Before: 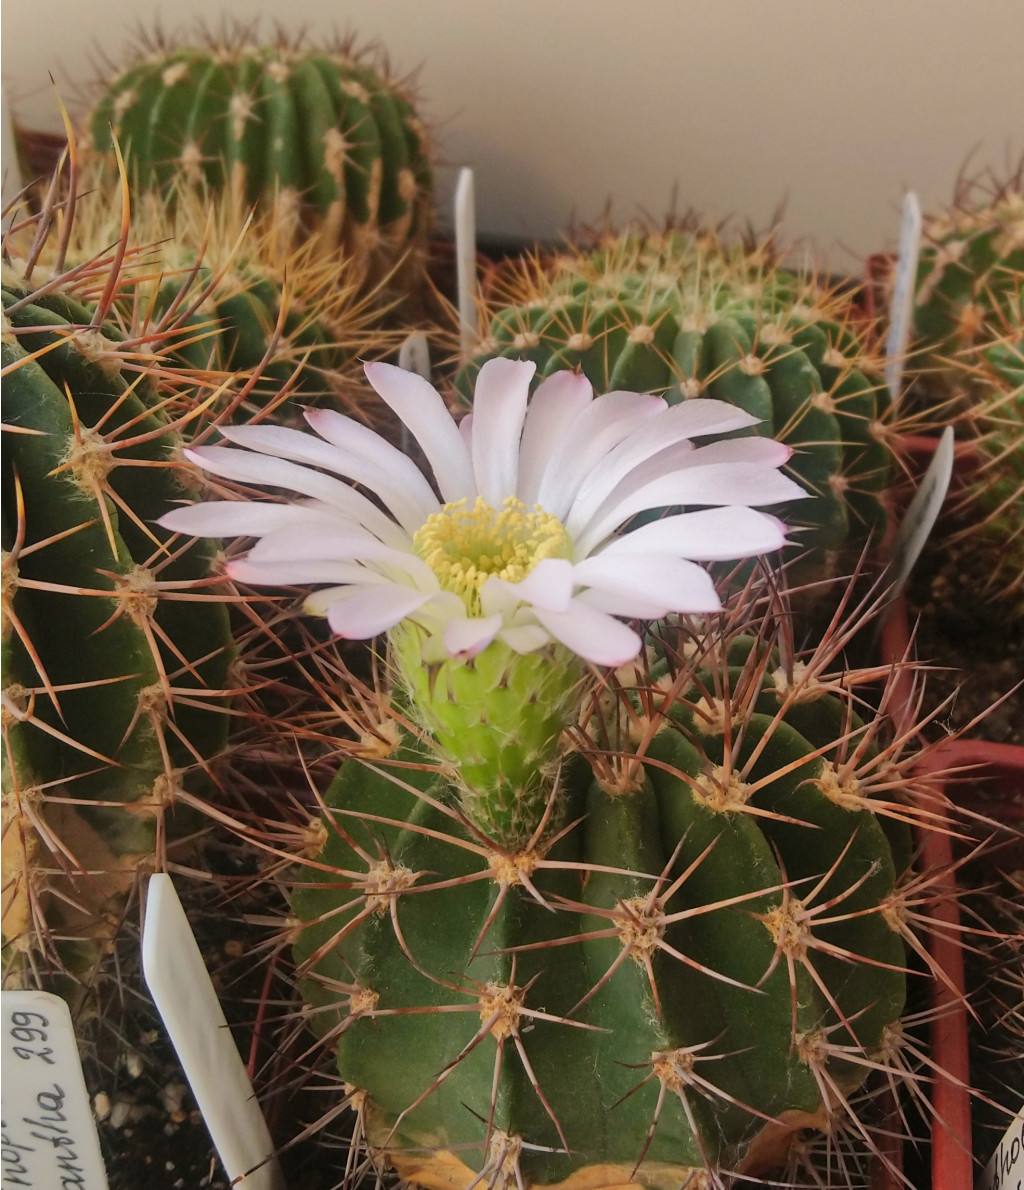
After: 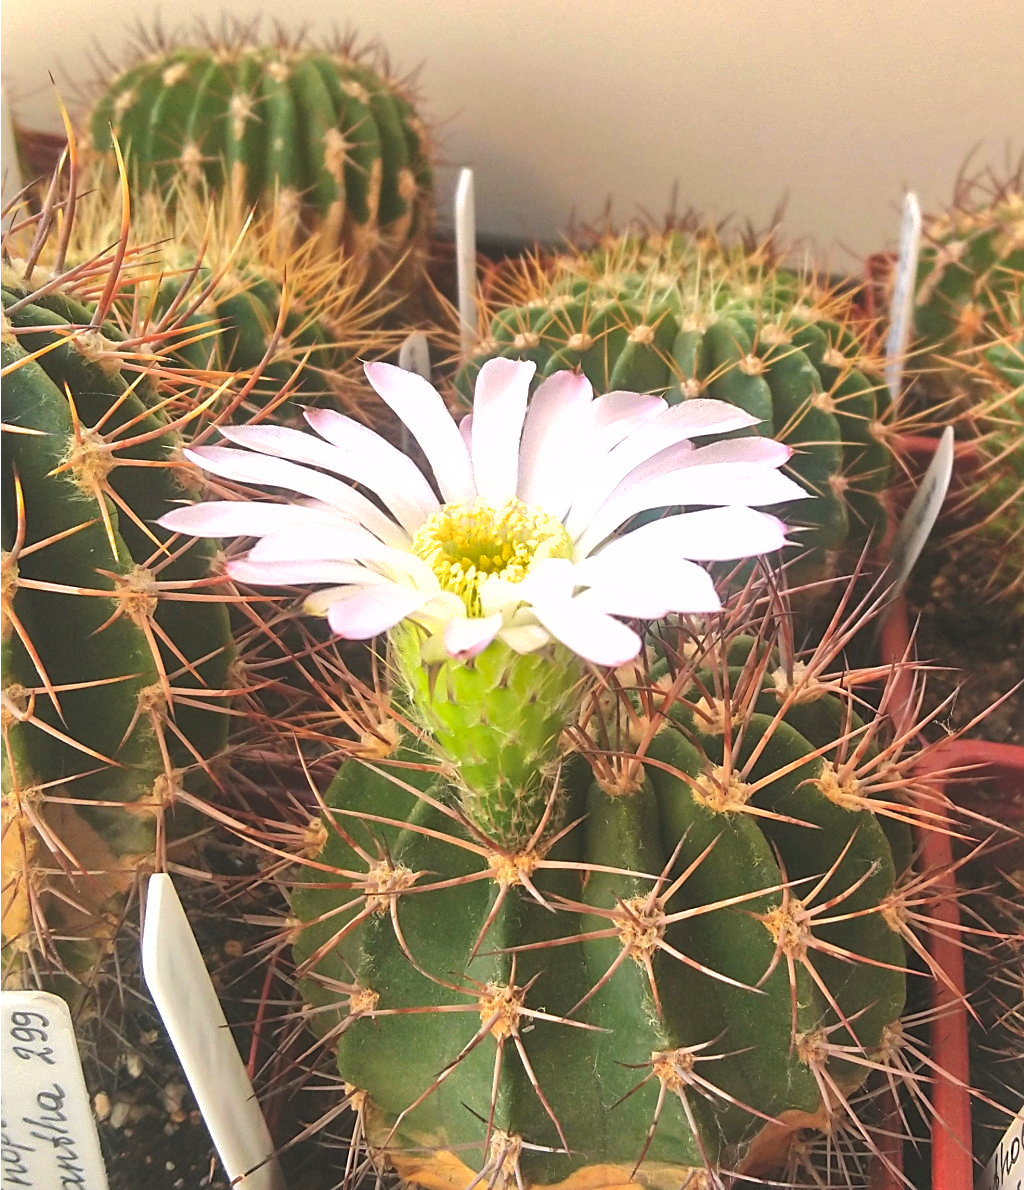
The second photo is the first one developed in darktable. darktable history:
shadows and highlights: on, module defaults
sharpen: on, module defaults
exposure: black level correction -0.005, exposure 1.002 EV, compensate highlight preservation false
